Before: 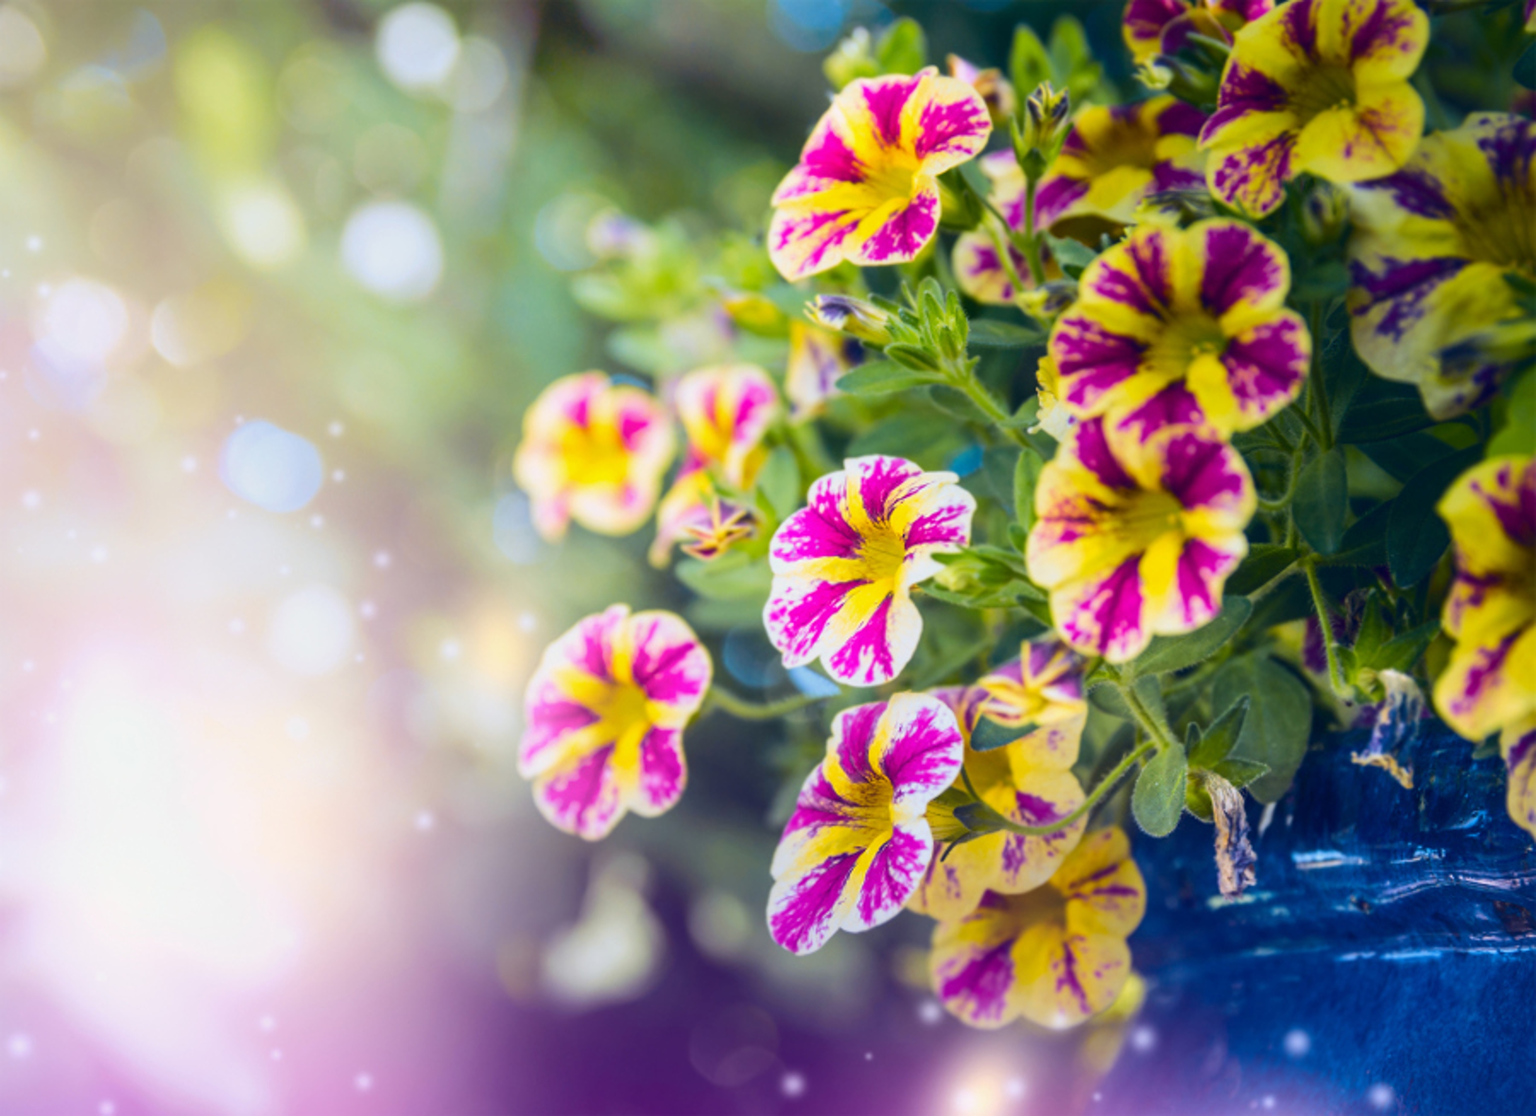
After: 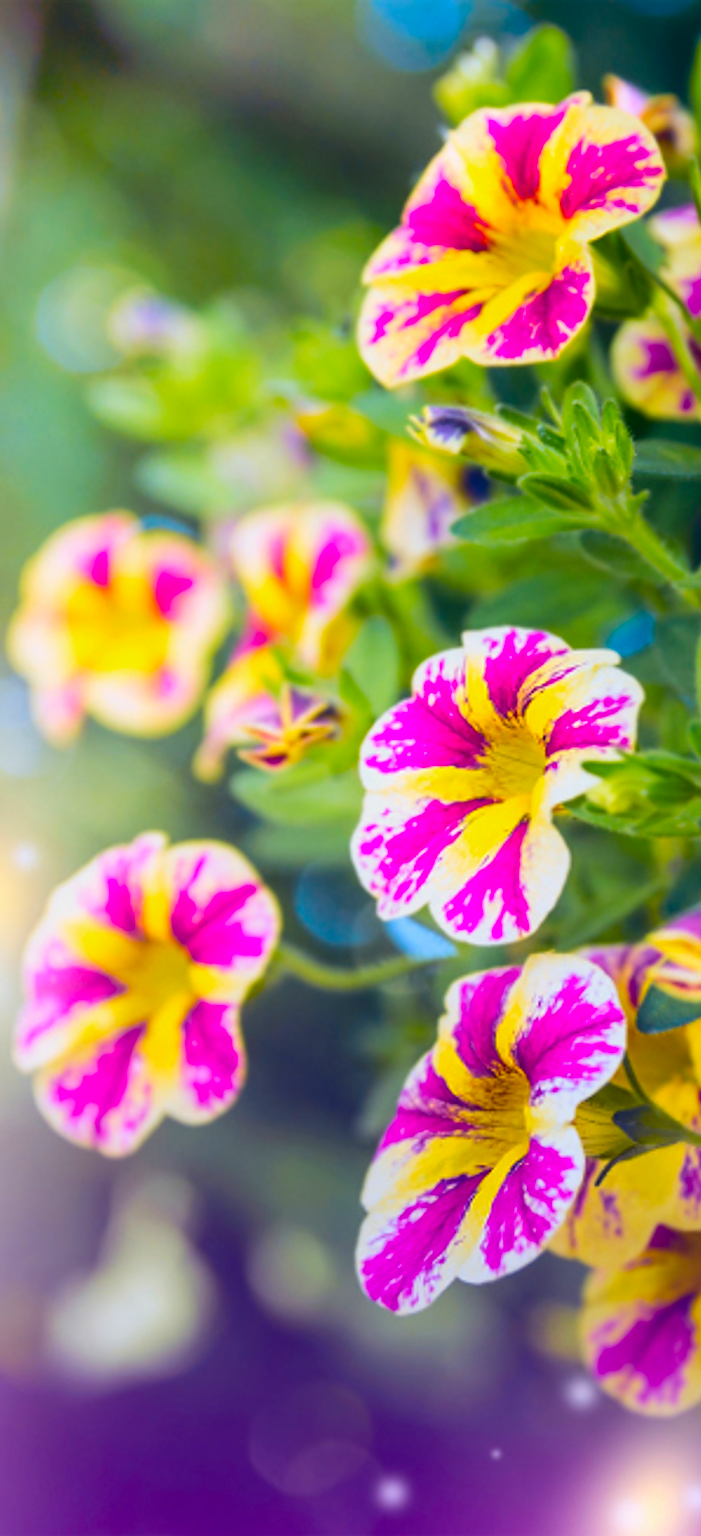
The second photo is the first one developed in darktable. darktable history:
color correction: highlights b* -0.005, saturation 1.34
sharpen: on, module defaults
crop: left 33.123%, right 33.652%
